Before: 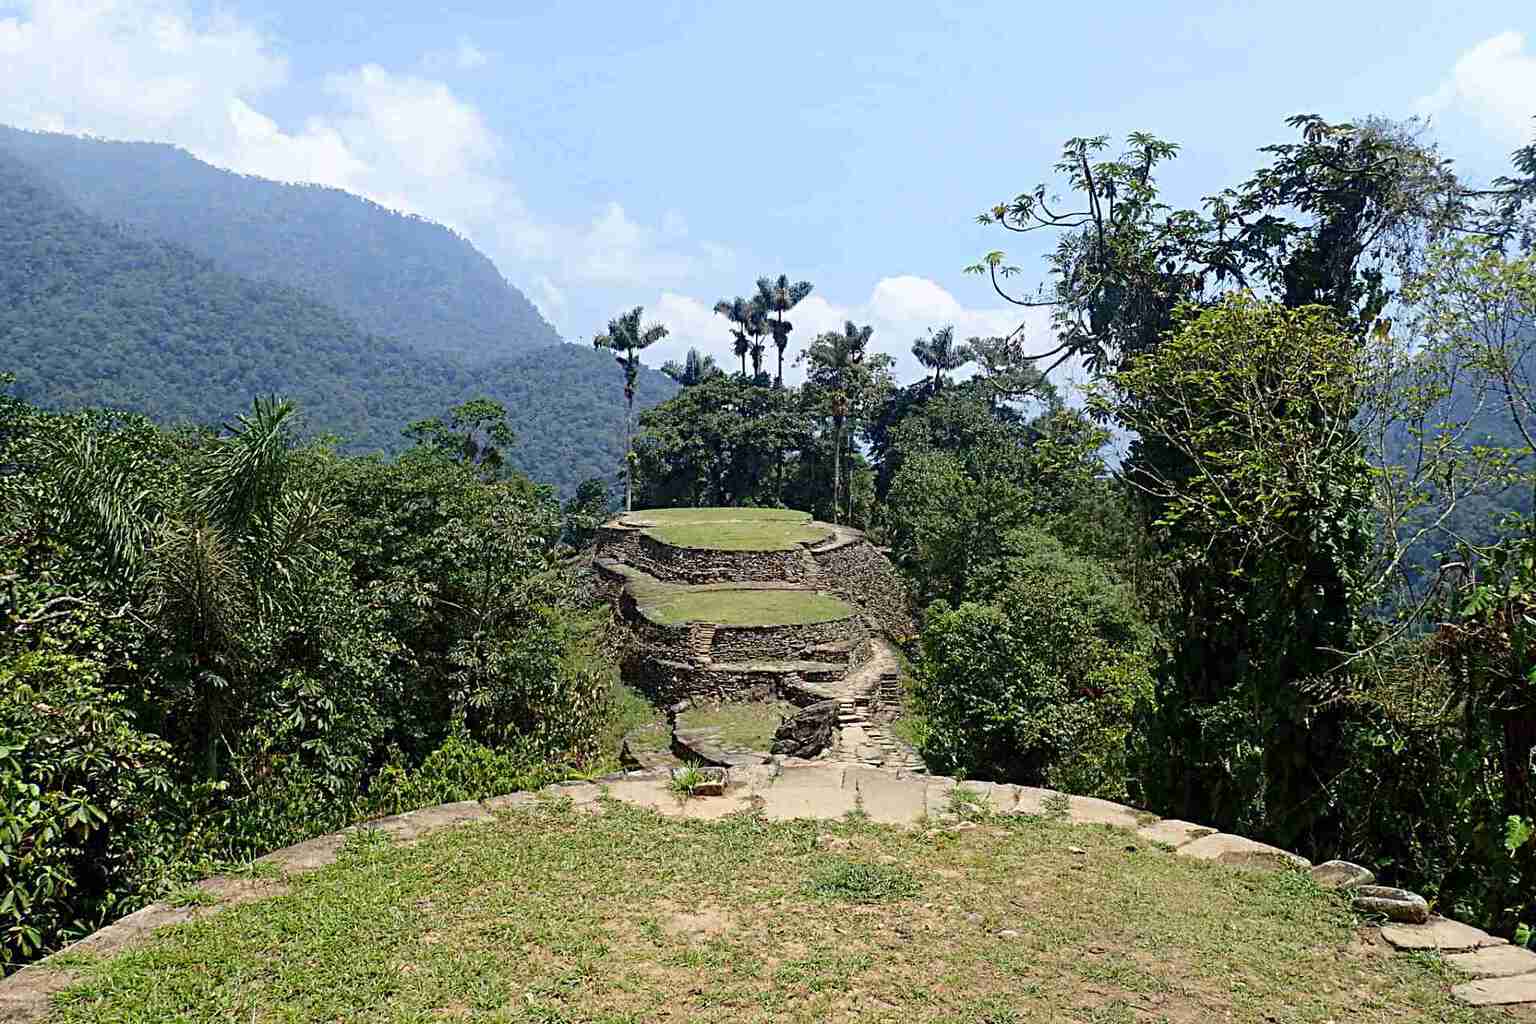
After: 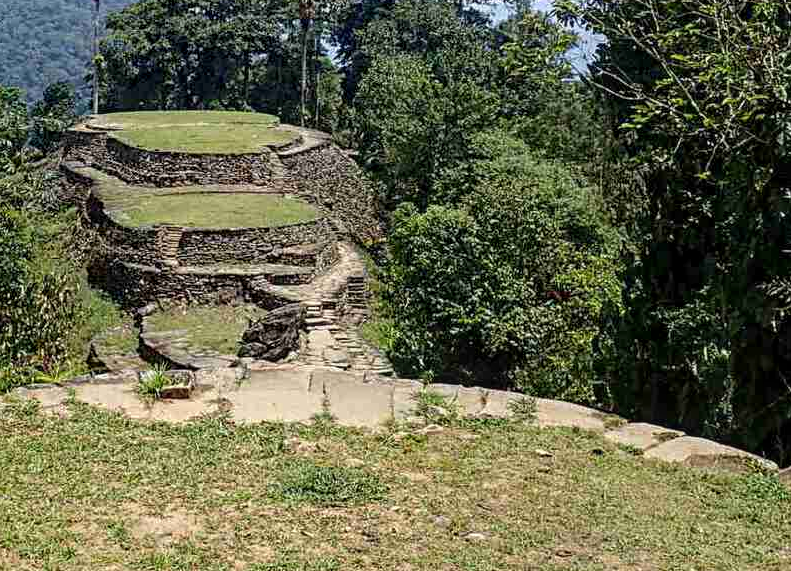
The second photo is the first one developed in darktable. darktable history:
crop: left 34.724%, top 38.806%, right 13.746%, bottom 5.395%
local contrast: on, module defaults
